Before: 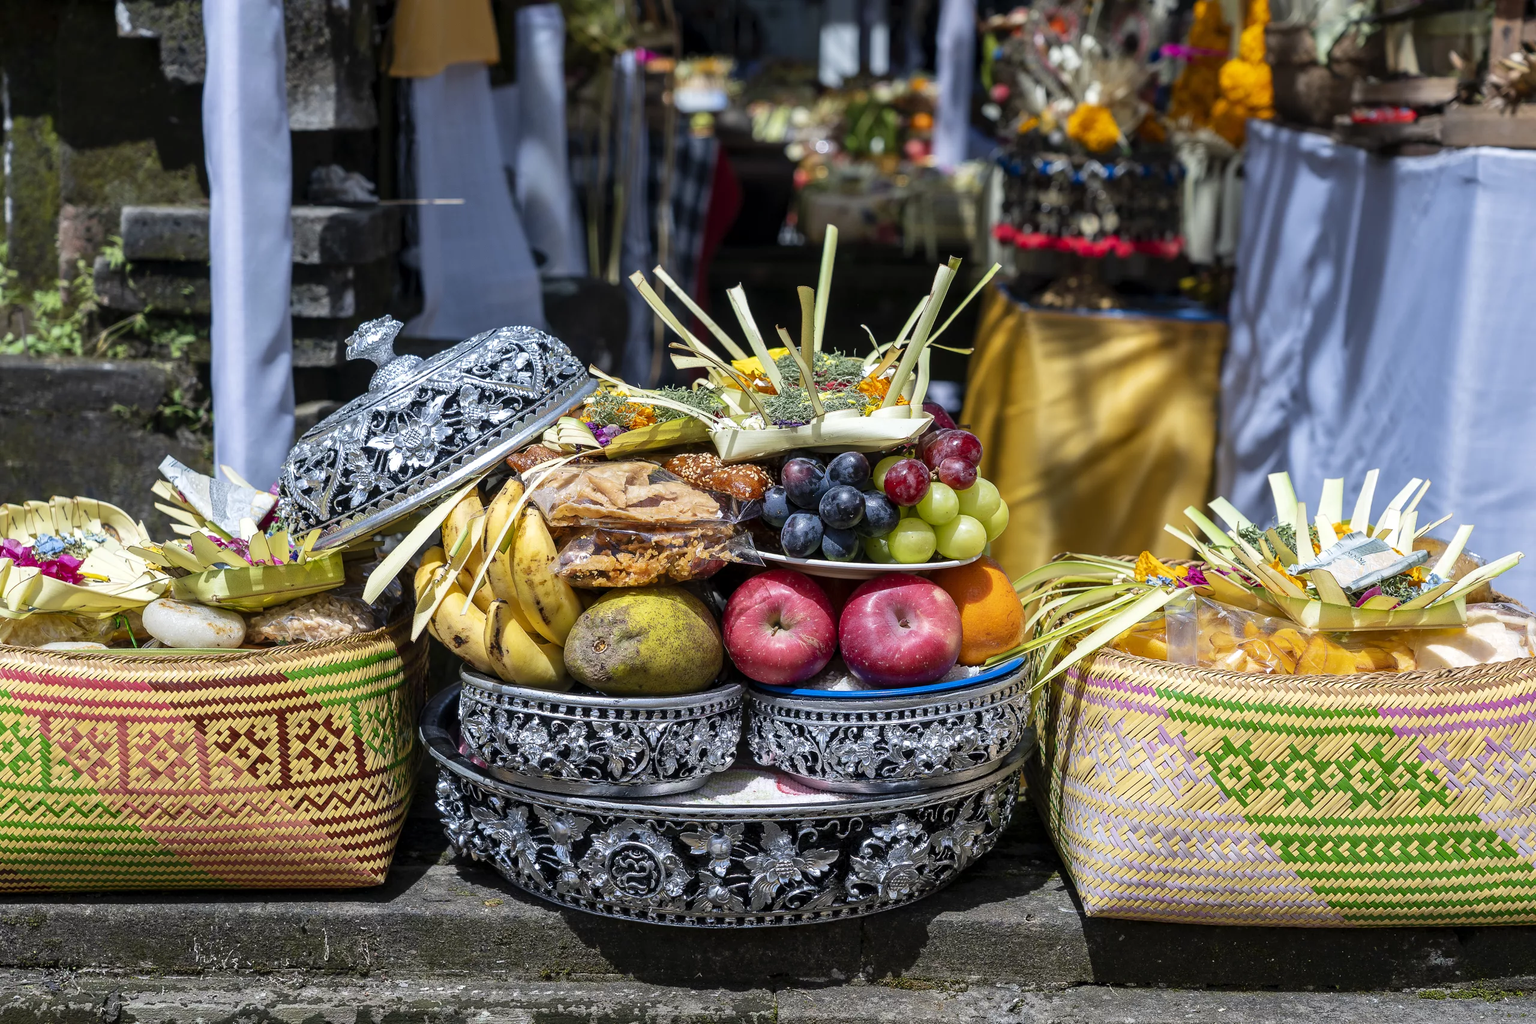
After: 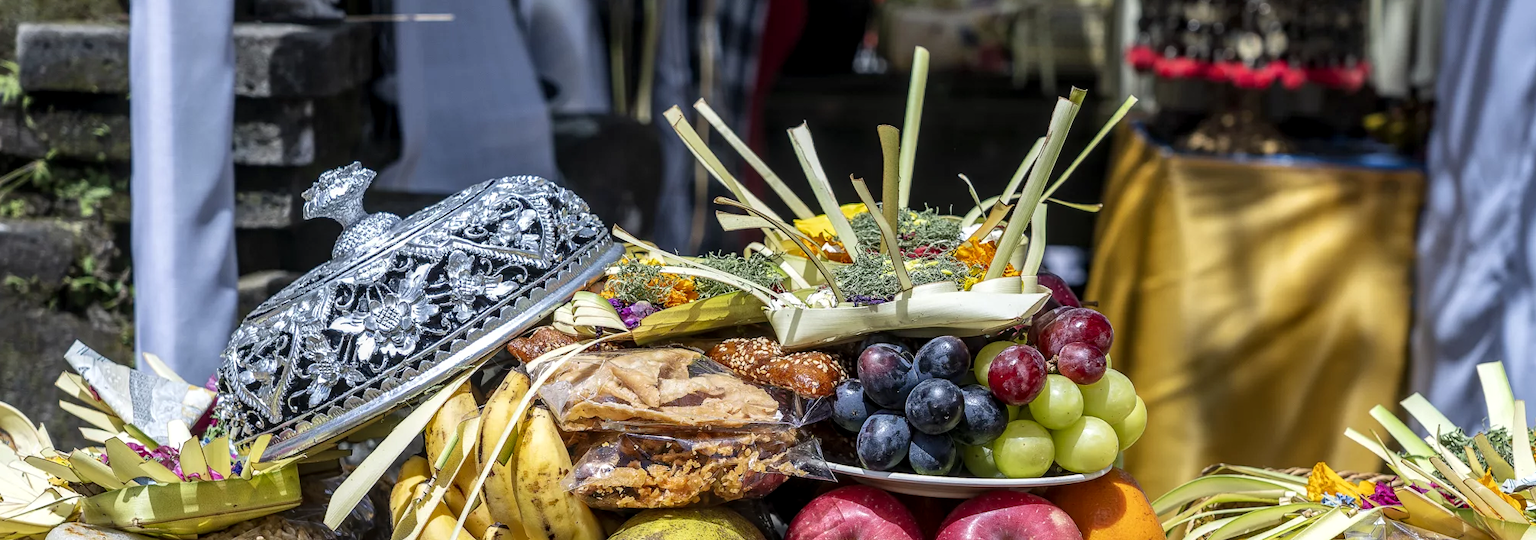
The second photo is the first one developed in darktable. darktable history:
crop: left 7.036%, top 18.398%, right 14.379%, bottom 40.043%
local contrast: on, module defaults
